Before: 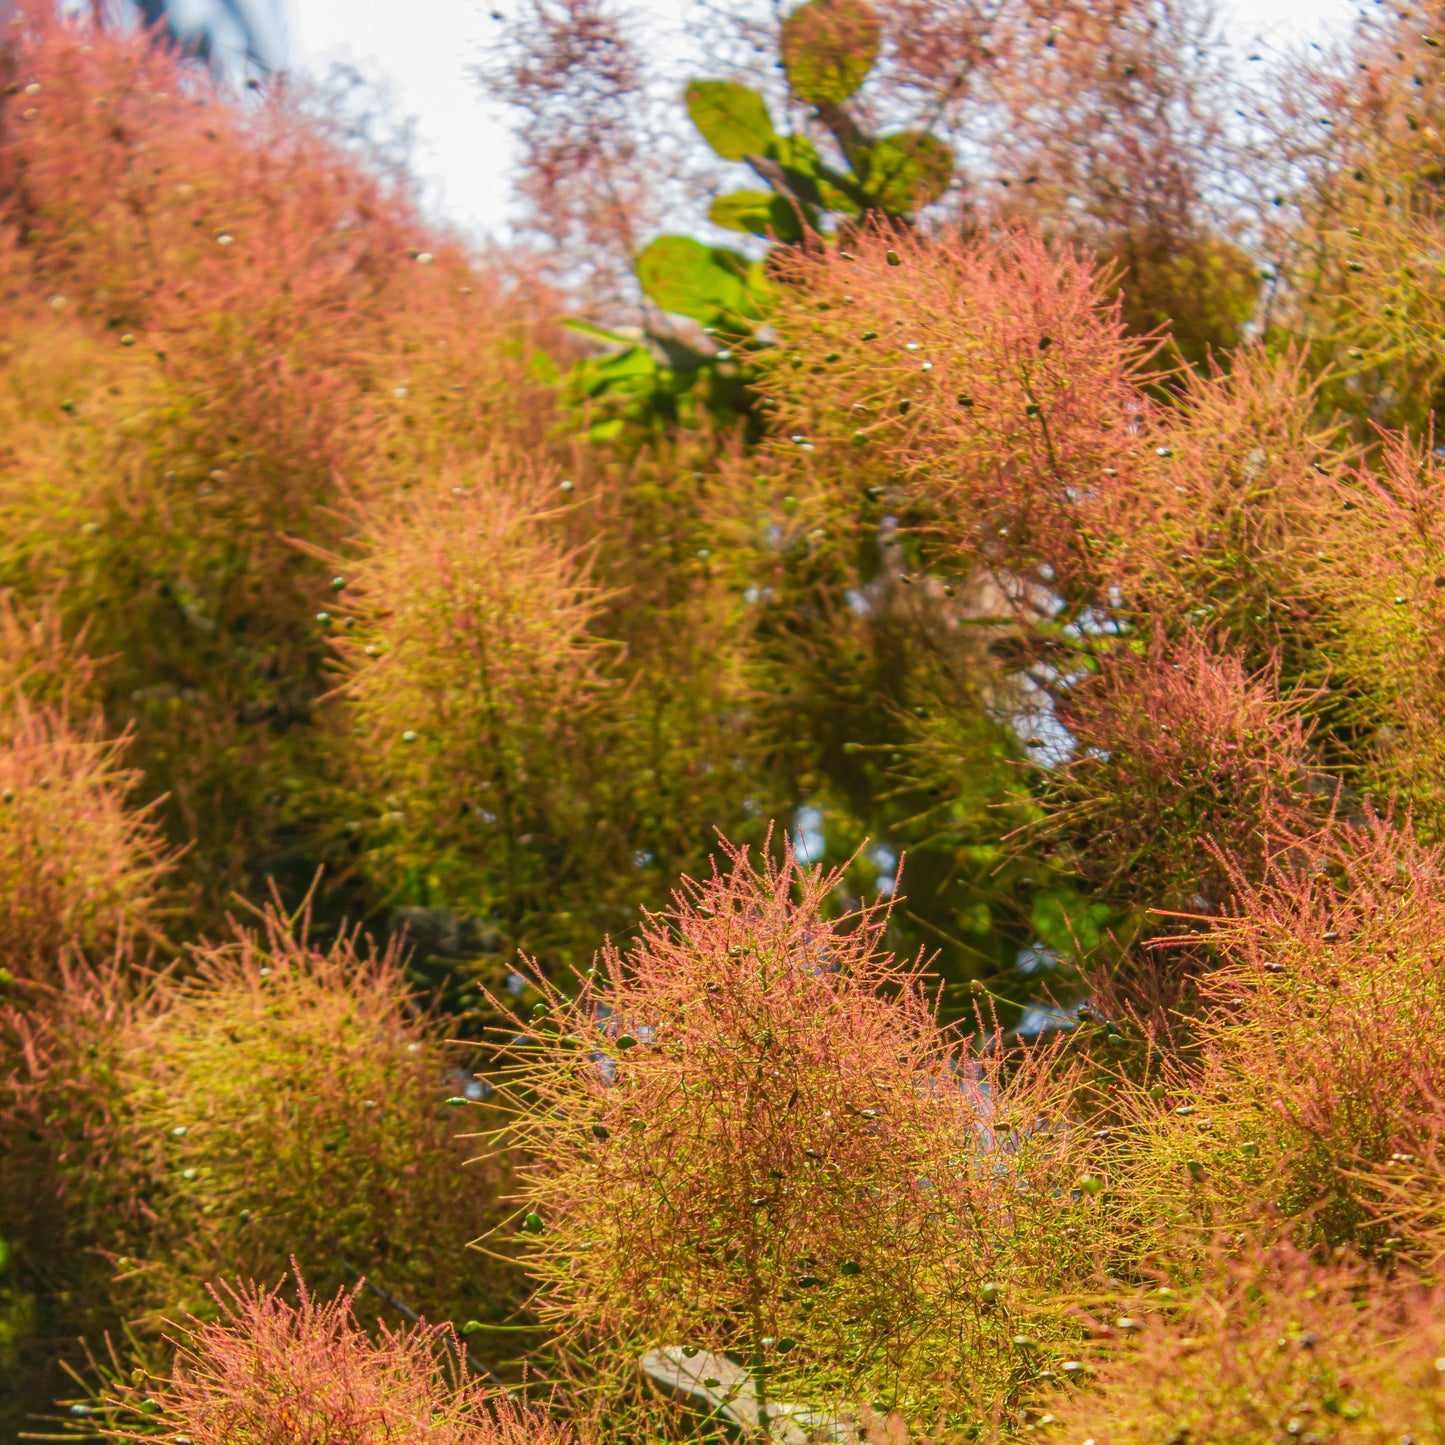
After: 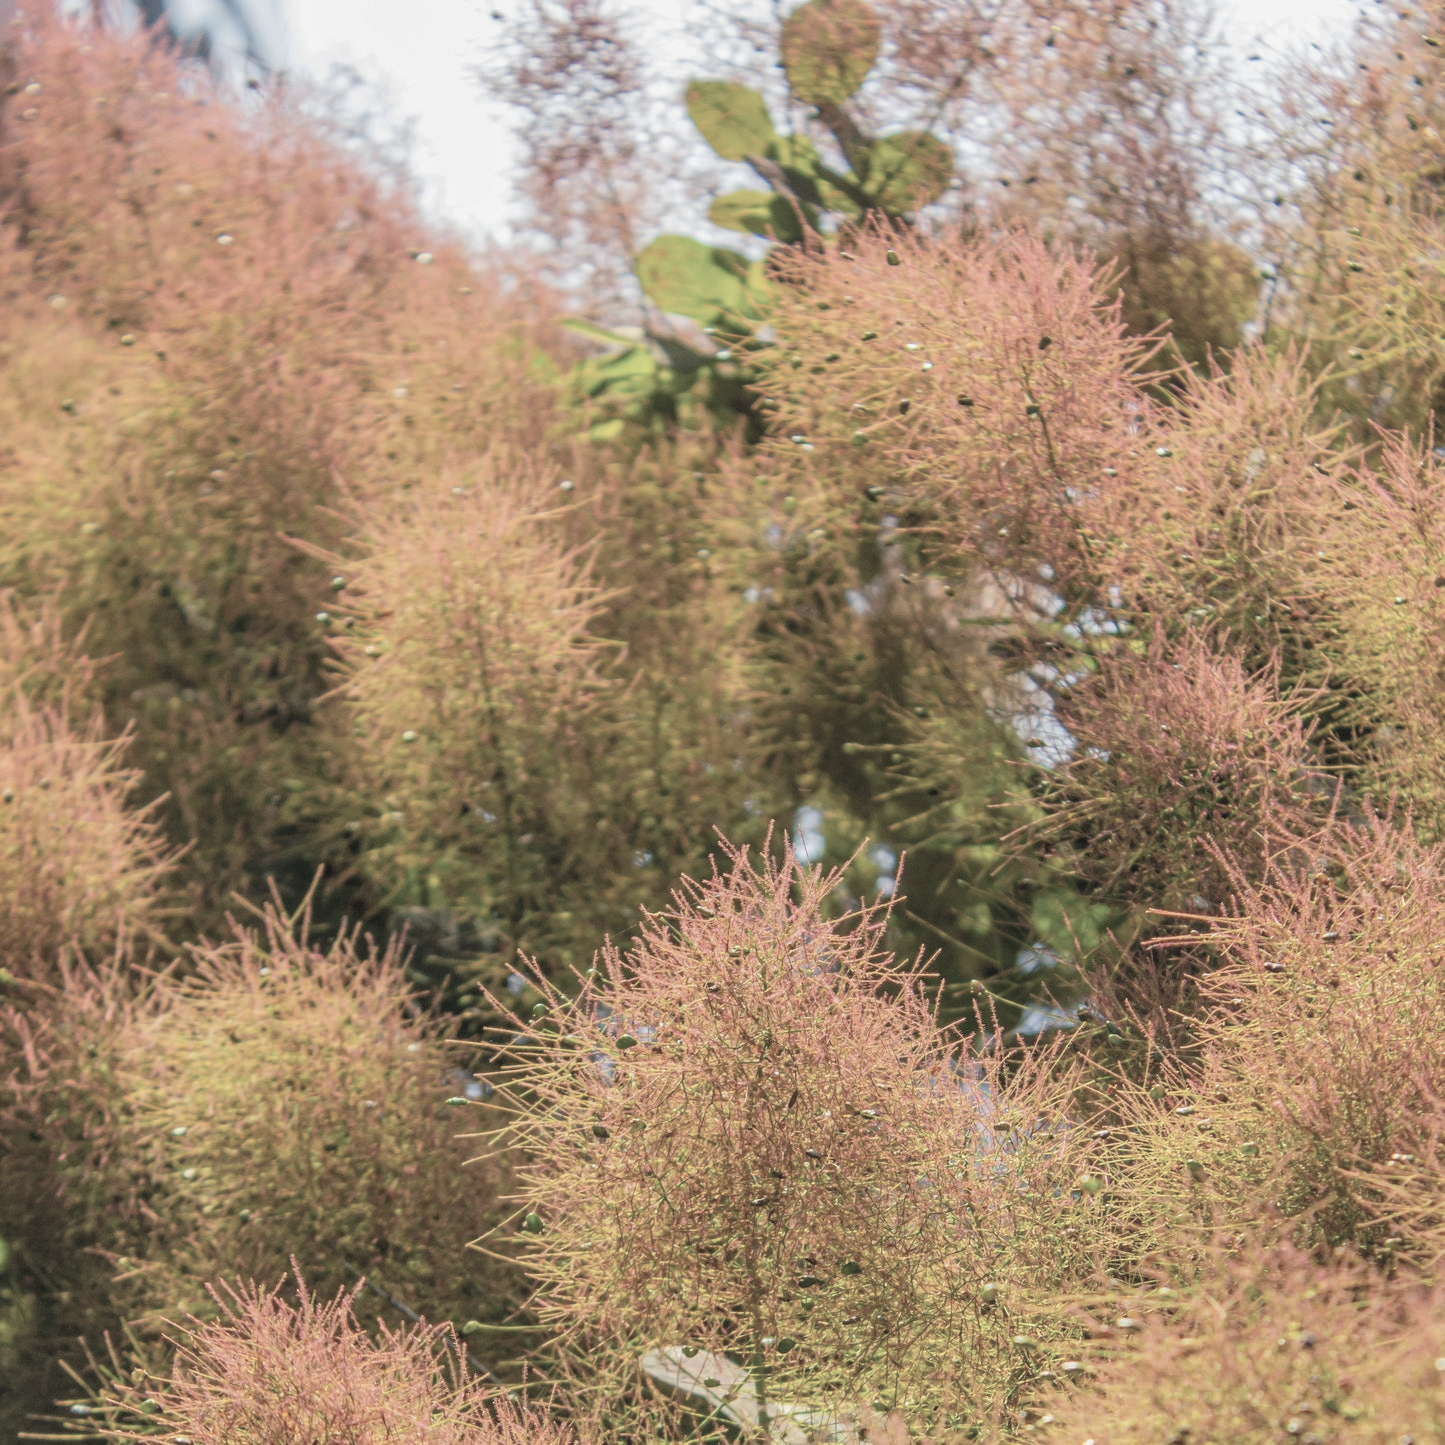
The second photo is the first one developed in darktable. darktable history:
contrast brightness saturation: brightness 0.188, saturation -0.496
exposure: black level correction 0.001, exposure -0.125 EV, compensate exposure bias true, compensate highlight preservation false
tone equalizer: edges refinement/feathering 500, mask exposure compensation -1.57 EV, preserve details no
